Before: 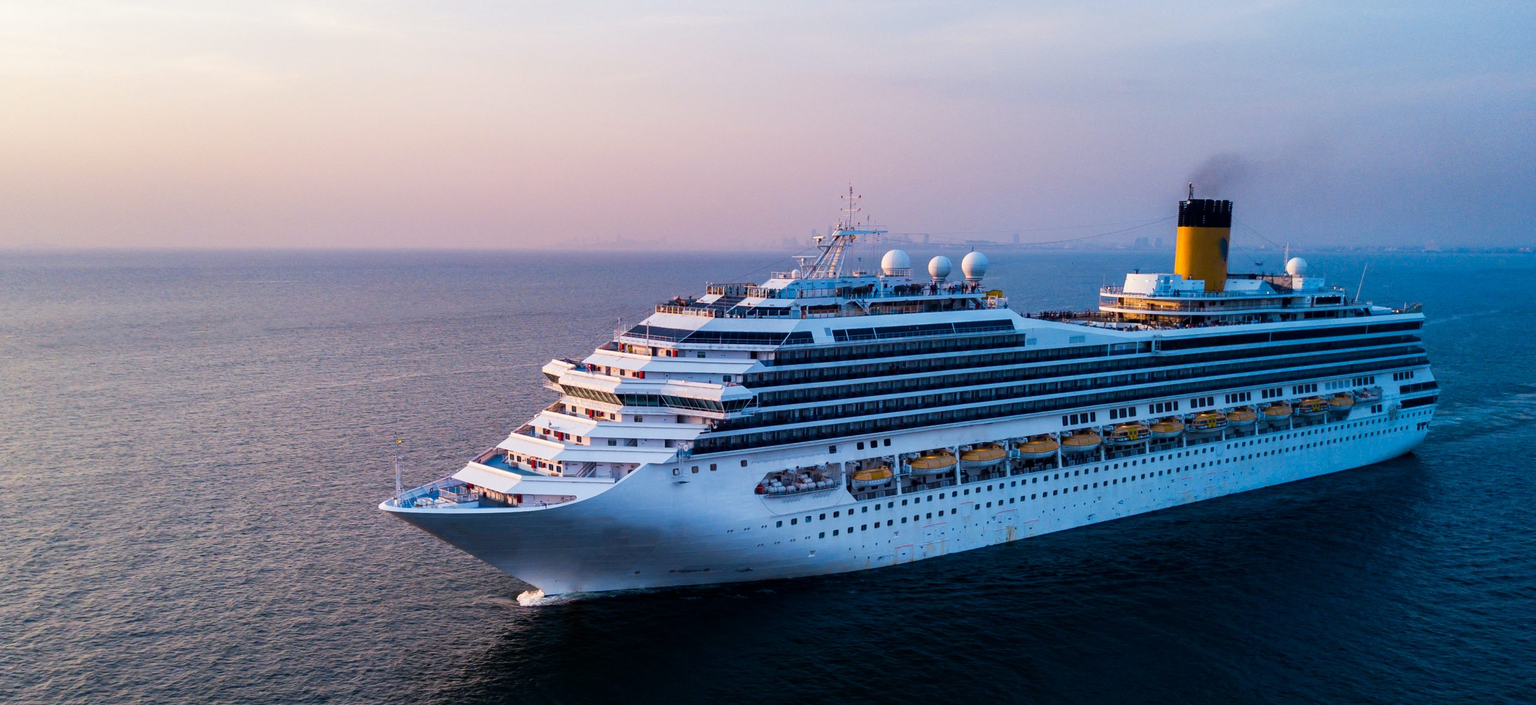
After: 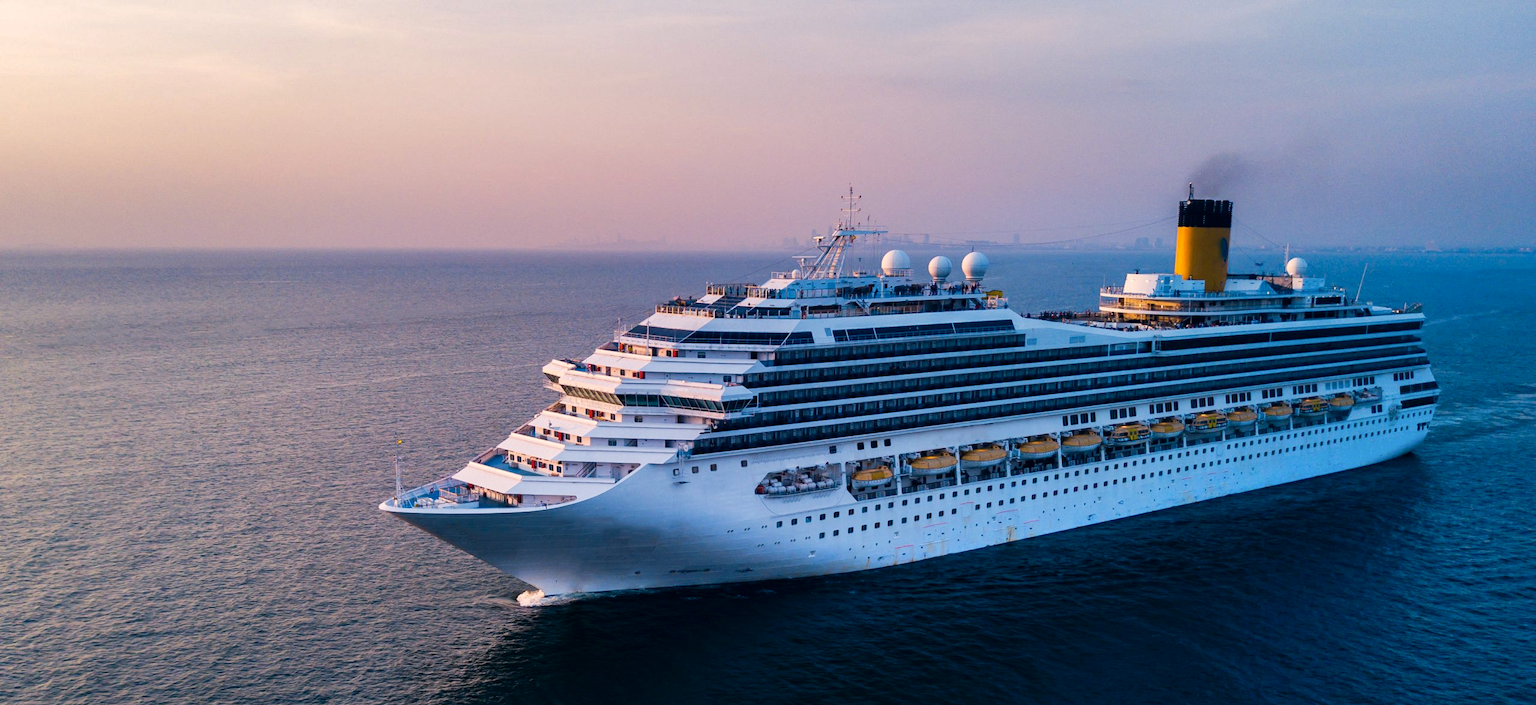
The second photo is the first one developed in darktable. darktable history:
color correction: highlights a* 5.46, highlights b* 5.28, shadows a* -4.48, shadows b* -4.97
shadows and highlights: radius 265.69, soften with gaussian
